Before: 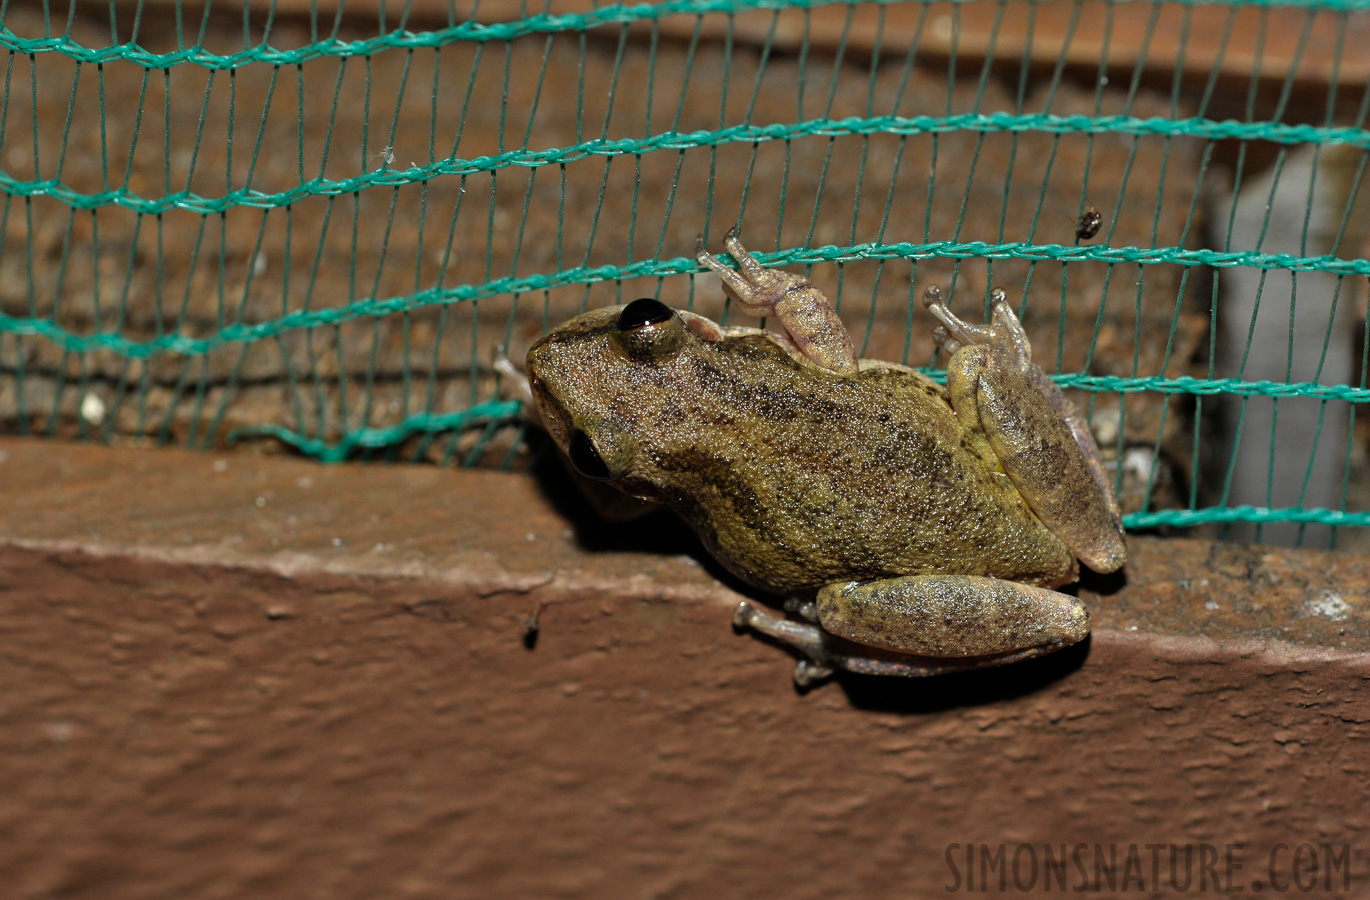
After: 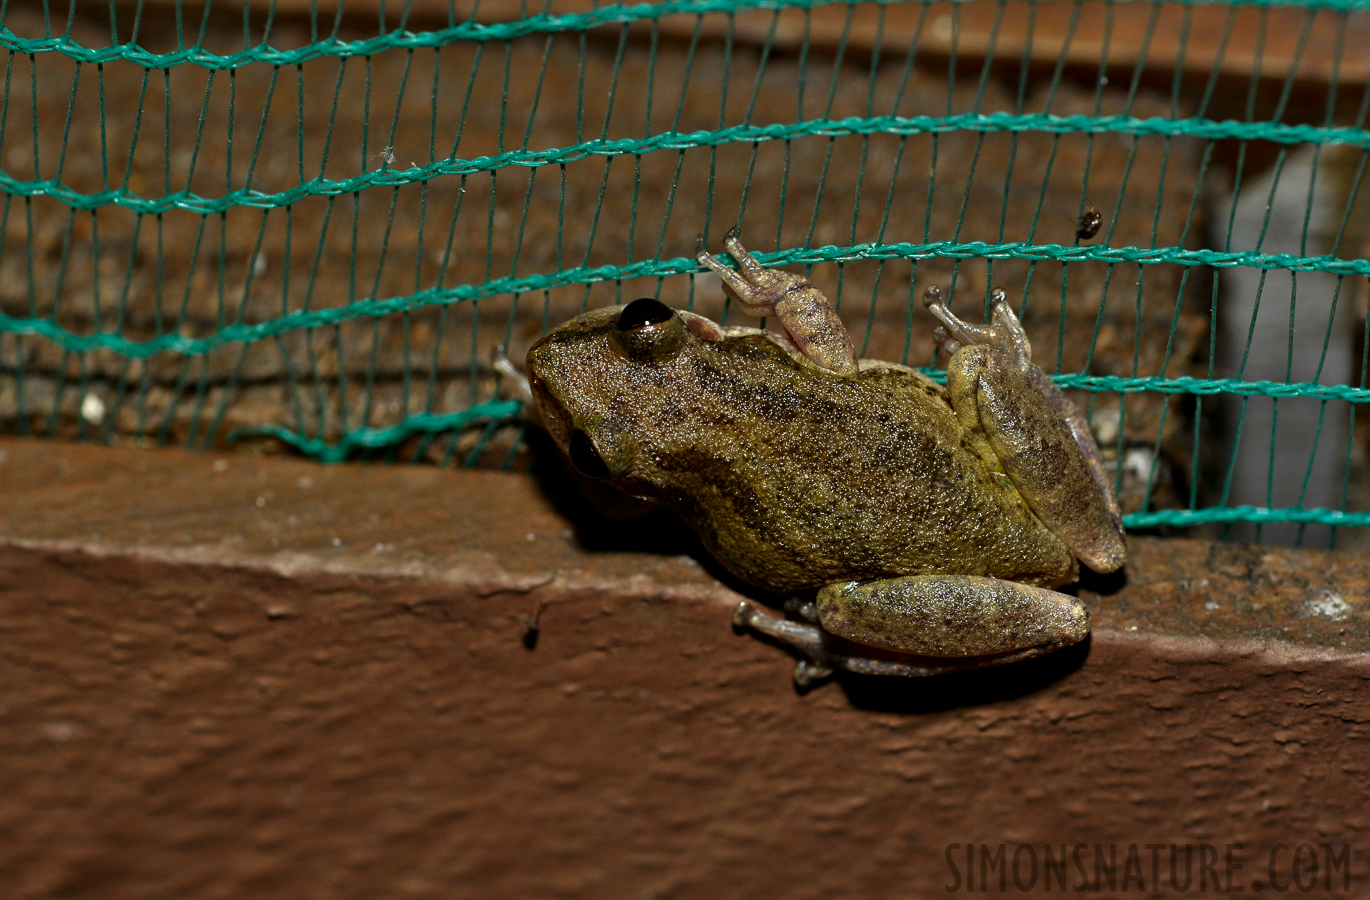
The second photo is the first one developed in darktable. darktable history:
contrast brightness saturation: contrast 0.068, brightness -0.13, saturation 0.064
local contrast: mode bilateral grid, contrast 15, coarseness 36, detail 105%, midtone range 0.2
